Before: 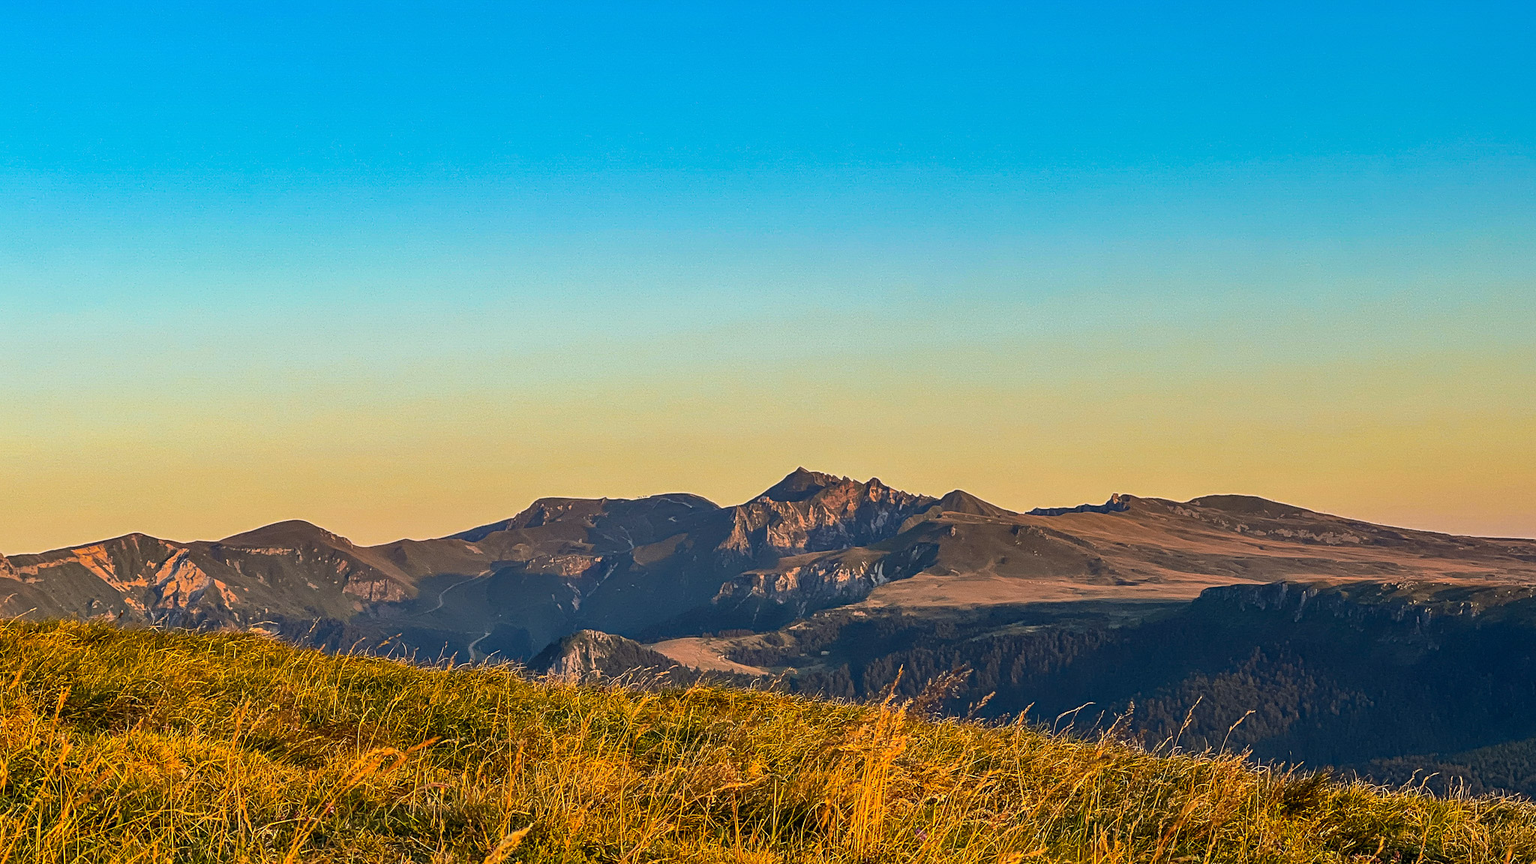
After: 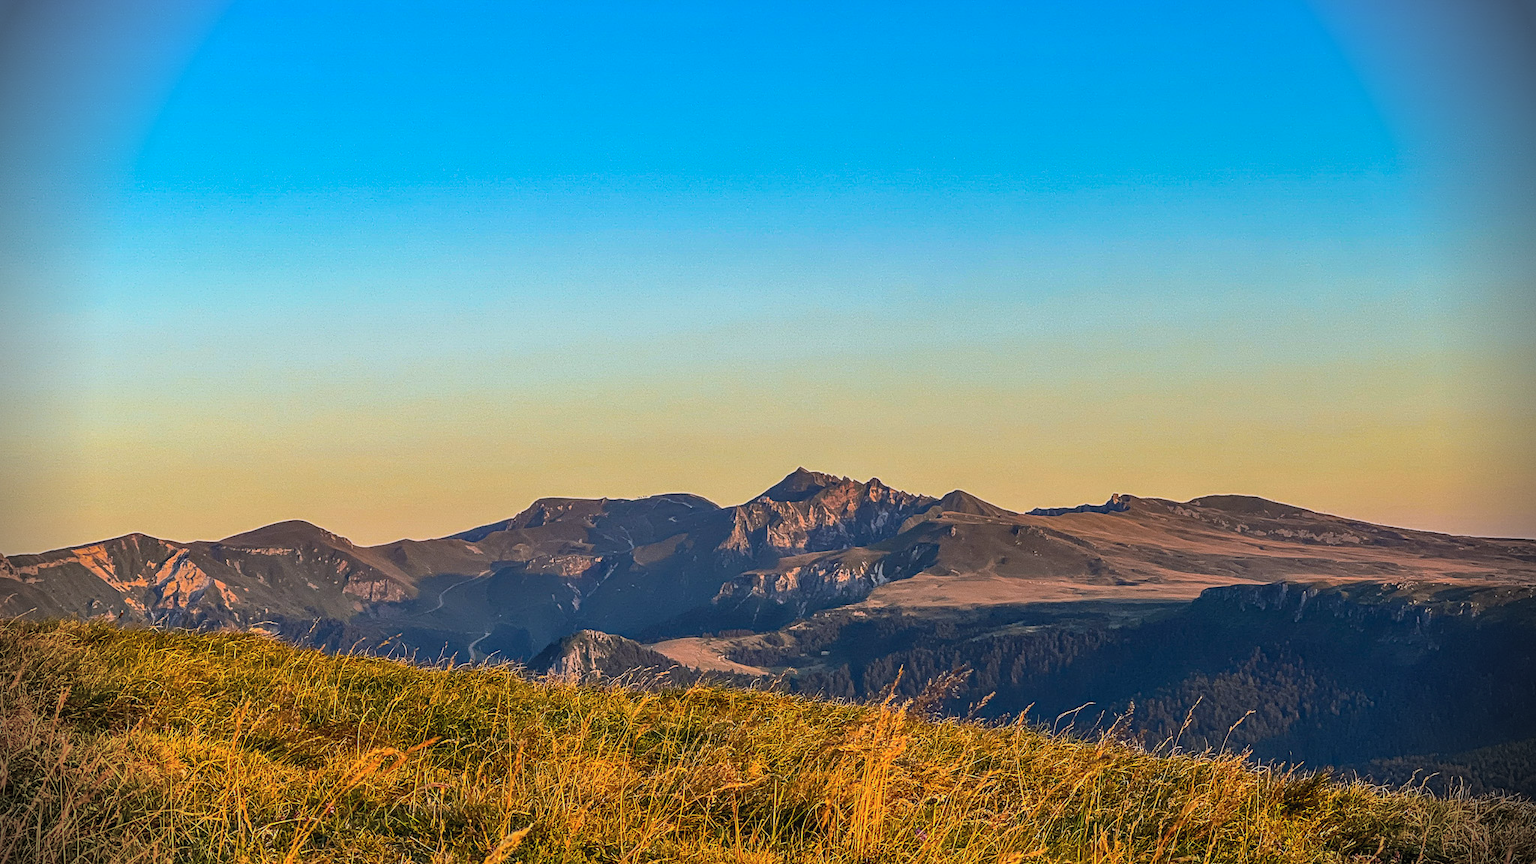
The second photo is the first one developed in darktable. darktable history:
local contrast: detail 110%
color calibration: illuminant as shot in camera, x 0.358, y 0.373, temperature 4628.91 K
vignetting: fall-off start 87.55%, fall-off radius 25.1%, brightness -0.728, saturation -0.485, unbound false
